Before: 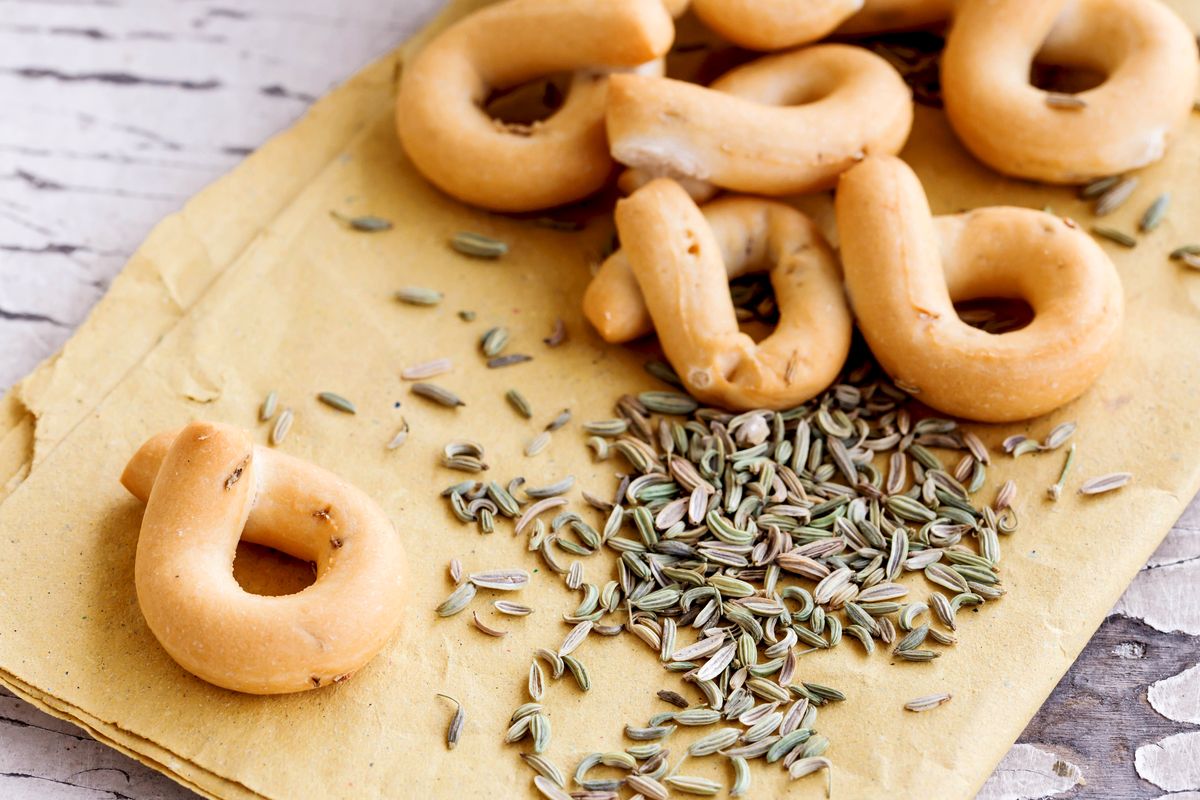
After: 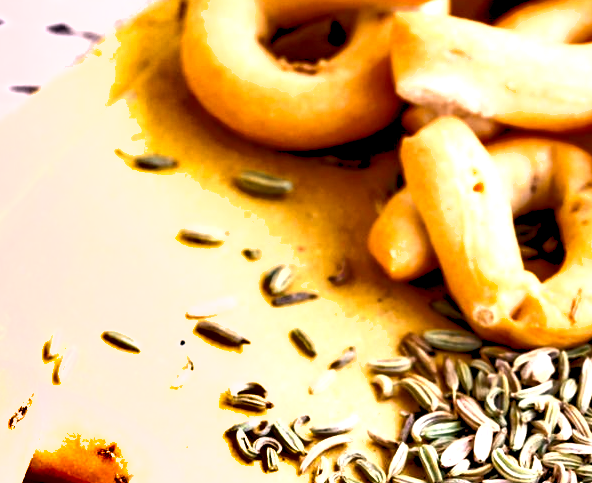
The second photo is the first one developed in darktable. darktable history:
shadows and highlights: low approximation 0.01, soften with gaussian
color balance rgb: shadows lift › hue 87.23°, global offset › luminance -1.42%, perceptual saturation grading › global saturation 3.181%, perceptual brilliance grading › global brilliance 11.522%, global vibrance 0.354%
crop: left 17.96%, top 7.824%, right 32.686%, bottom 31.773%
exposure: black level correction 0, exposure 0.69 EV, compensate highlight preservation false
color correction: highlights a* 8.03, highlights b* 3.93
tone curve: curves: ch0 [(0, 0) (0.003, 0.013) (0.011, 0.017) (0.025, 0.028) (0.044, 0.049) (0.069, 0.07) (0.1, 0.103) (0.136, 0.143) (0.177, 0.186) (0.224, 0.232) (0.277, 0.282) (0.335, 0.333) (0.399, 0.405) (0.468, 0.477) (0.543, 0.54) (0.623, 0.627) (0.709, 0.709) (0.801, 0.798) (0.898, 0.902) (1, 1)], color space Lab, independent channels, preserve colors none
